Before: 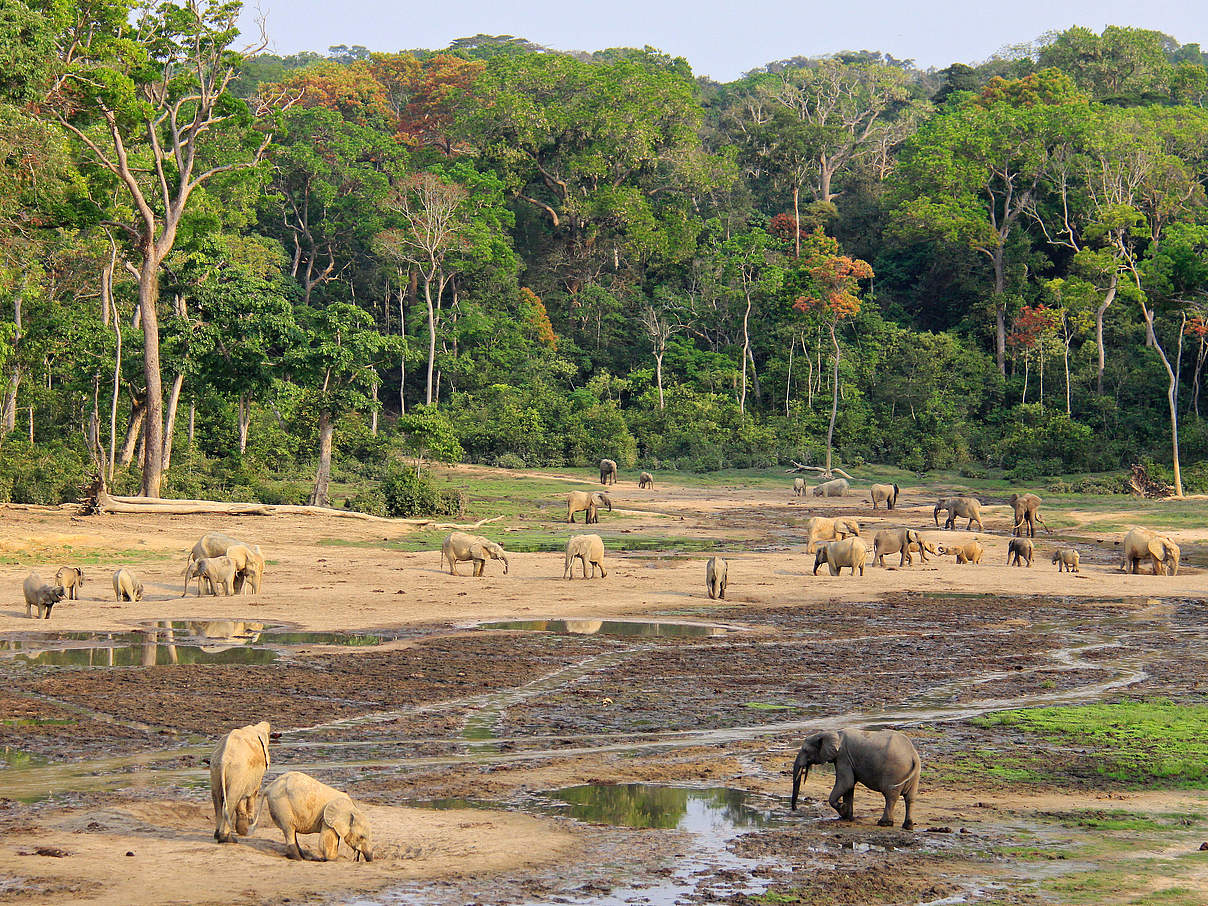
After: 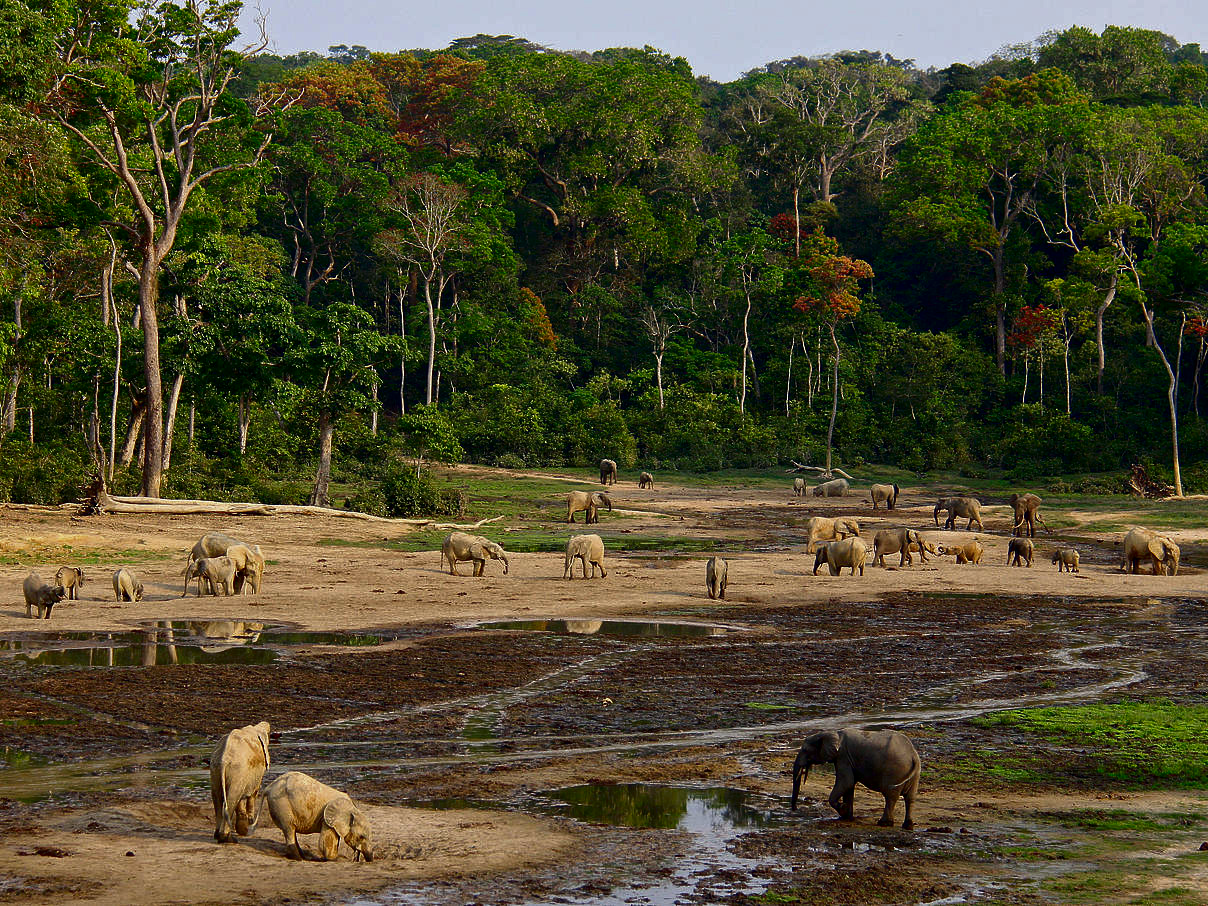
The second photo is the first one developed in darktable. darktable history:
contrast brightness saturation: brightness -0.504
